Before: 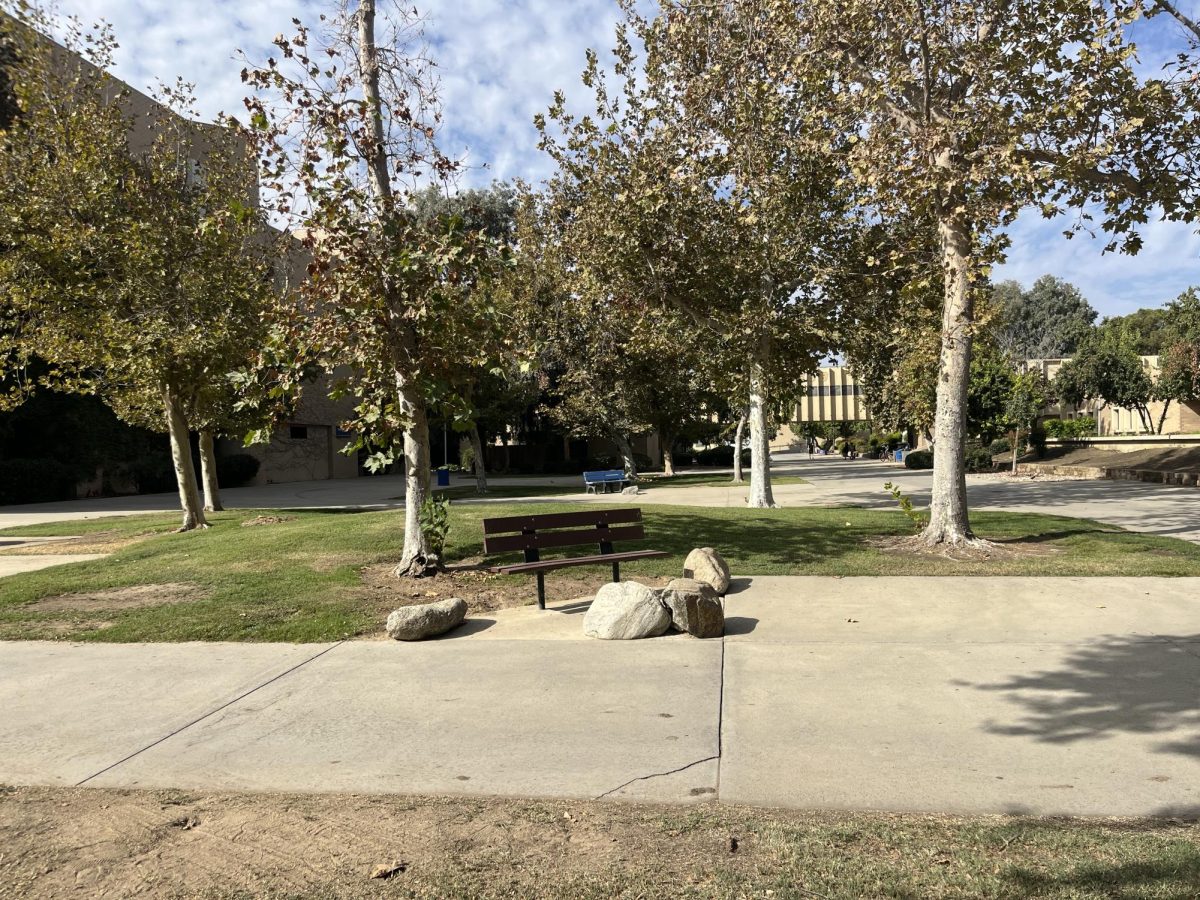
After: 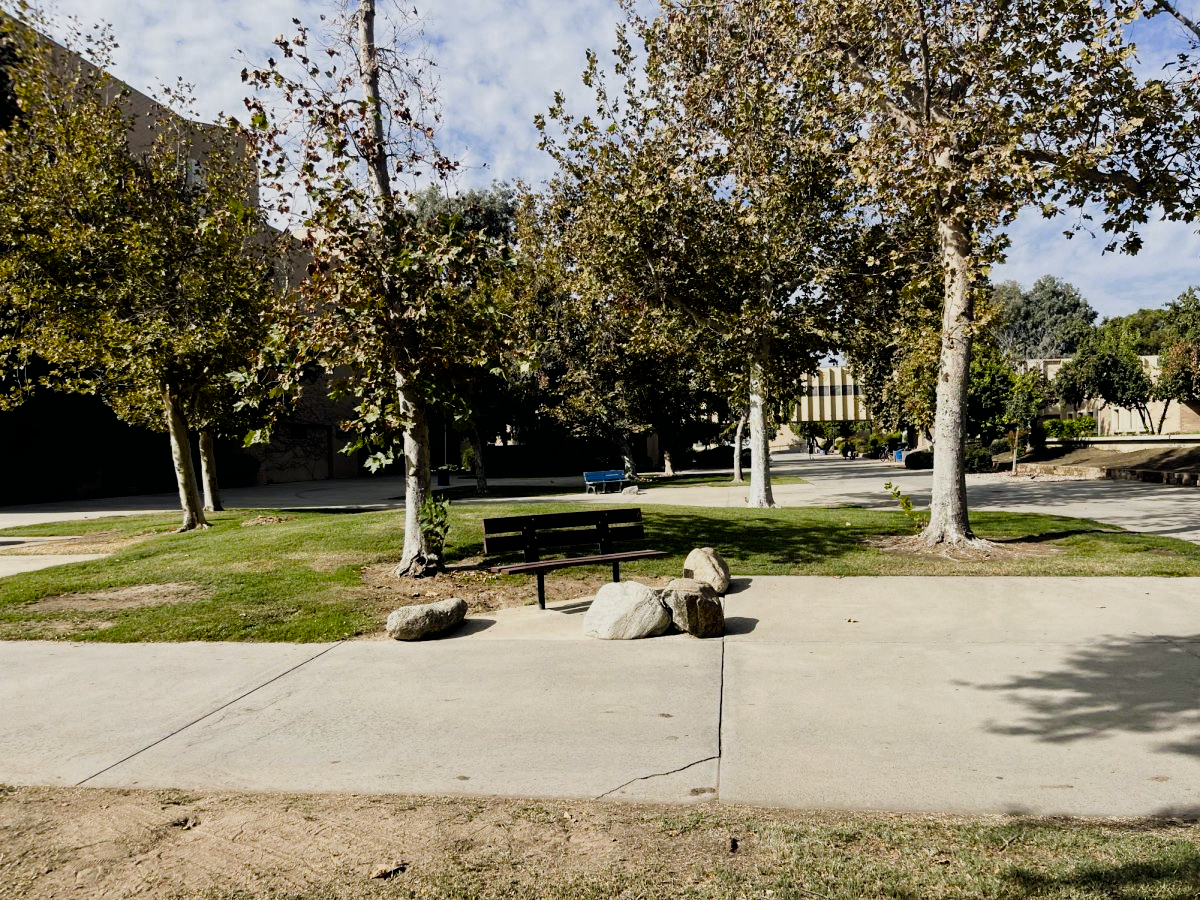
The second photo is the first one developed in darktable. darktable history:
color zones: curves: ch0 [(0.25, 0.5) (0.636, 0.25) (0.75, 0.5)]
filmic rgb: black relative exposure -5.09 EV, white relative exposure 3.96 EV, hardness 2.9, contrast 1.297, highlights saturation mix -28.87%
color balance rgb: global offset › chroma 0.053%, global offset › hue 254.08°, perceptual saturation grading › global saturation 24.79%, perceptual saturation grading › highlights -50.77%, perceptual saturation grading › mid-tones 19.457%, perceptual saturation grading › shadows 62.189%, global vibrance 20%
